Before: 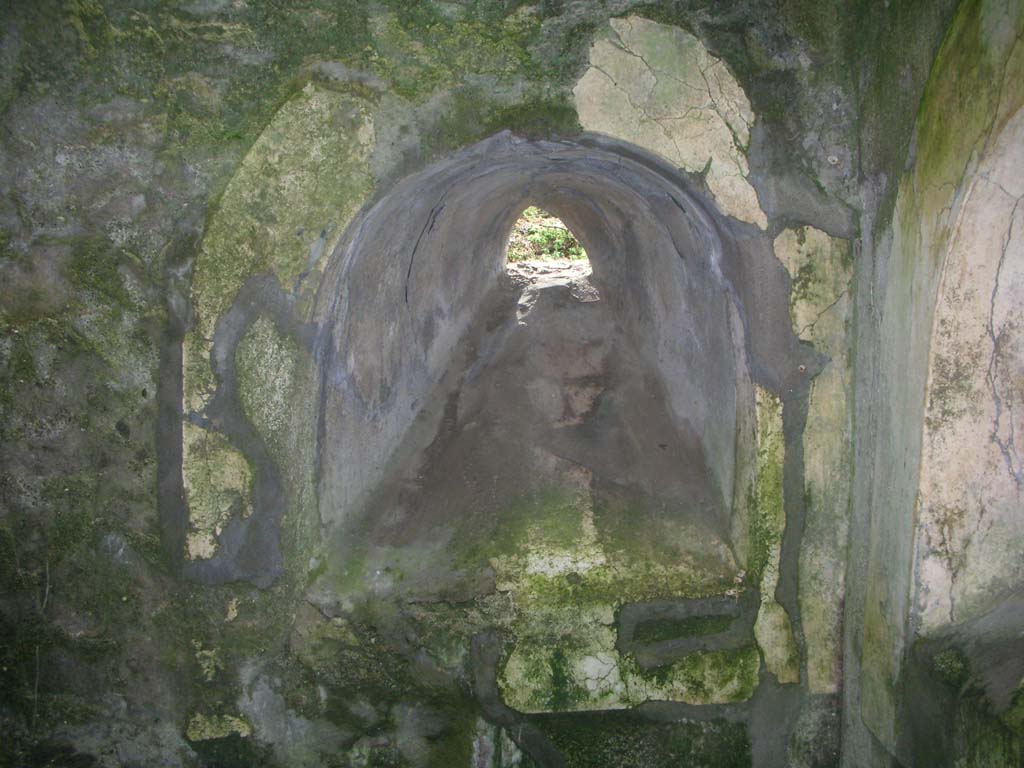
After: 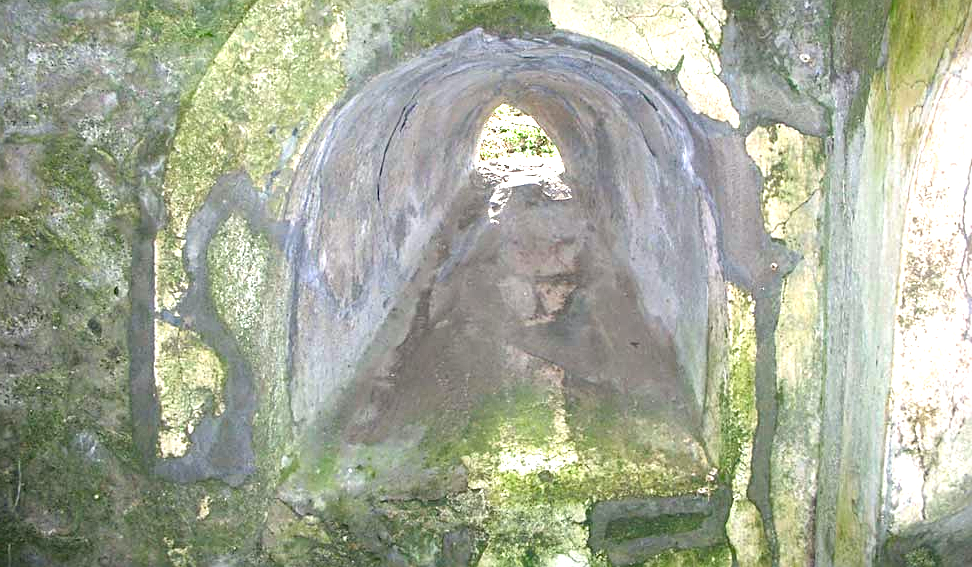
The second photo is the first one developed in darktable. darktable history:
haze removal: compatibility mode true, adaptive false
sharpen: on, module defaults
exposure: black level correction 0, exposure 1.467 EV, compensate highlight preservation false
crop and rotate: left 2.802%, top 13.398%, right 2.203%, bottom 12.71%
